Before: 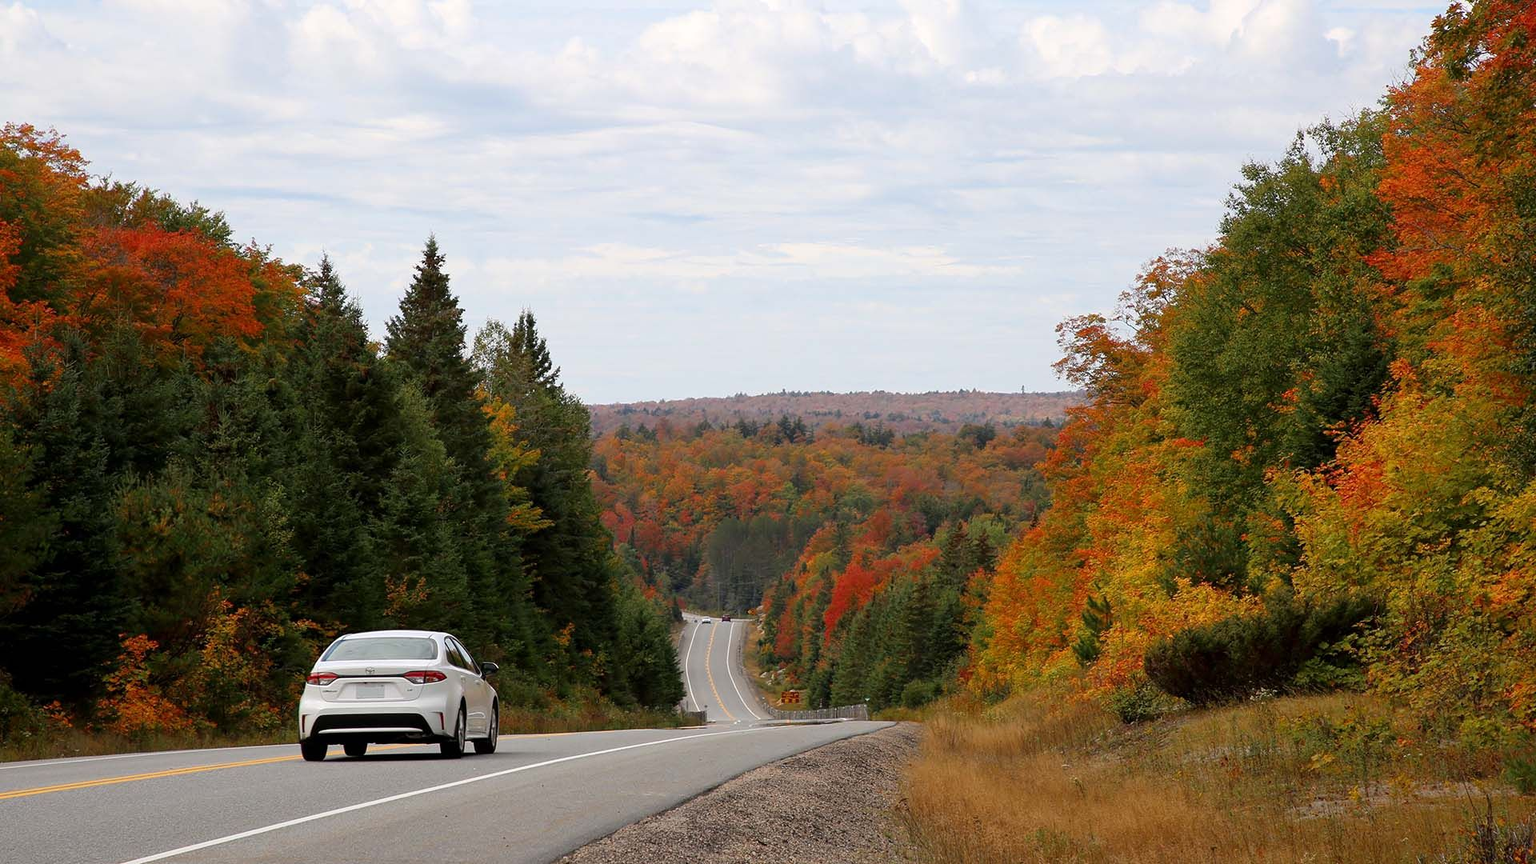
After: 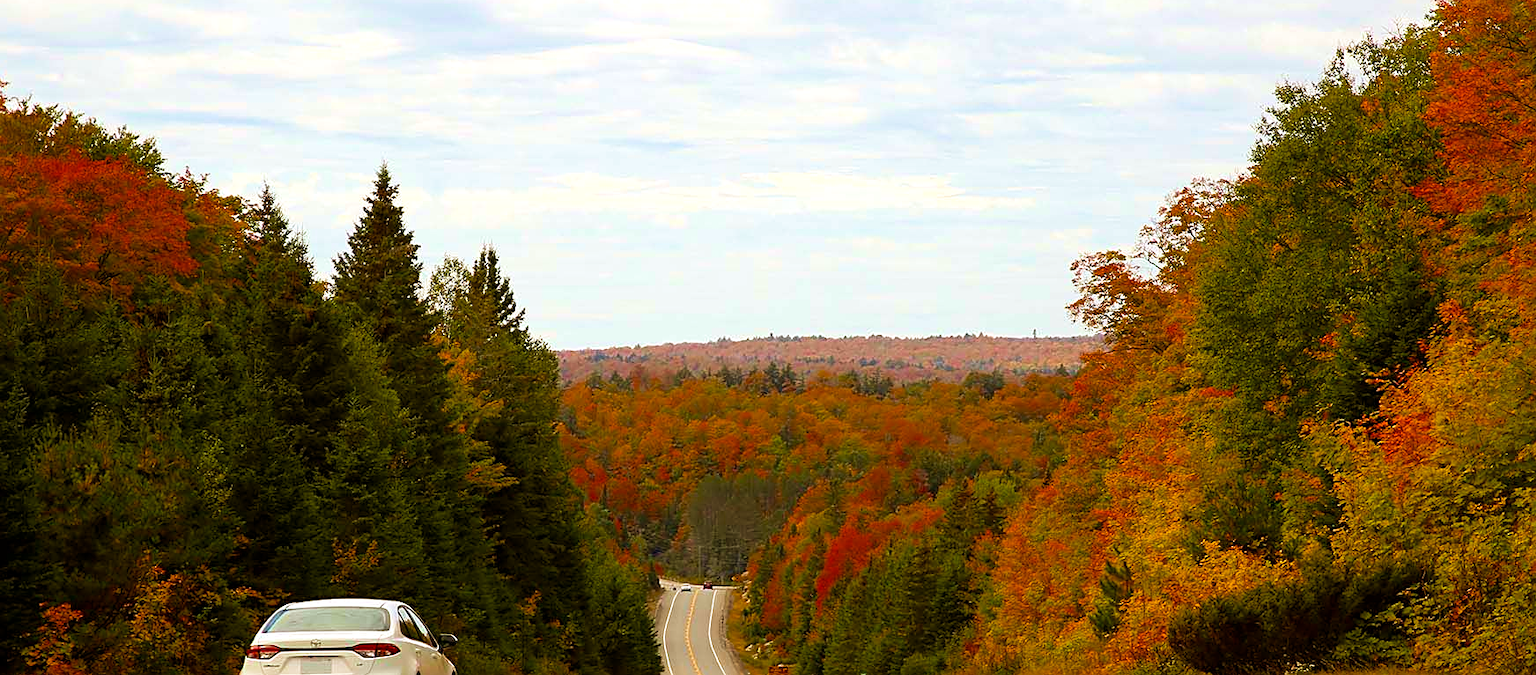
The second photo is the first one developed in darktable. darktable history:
sharpen: on, module defaults
color balance rgb: power › chroma 2.474%, power › hue 70.6°, linear chroma grading › global chroma 19.742%, perceptual saturation grading › global saturation 19.275%, perceptual brilliance grading › global brilliance 12.371%, saturation formula JzAzBz (2021)
crop: left 5.434%, top 10.076%, right 3.728%, bottom 18.85%
velvia: strength 49.77%
